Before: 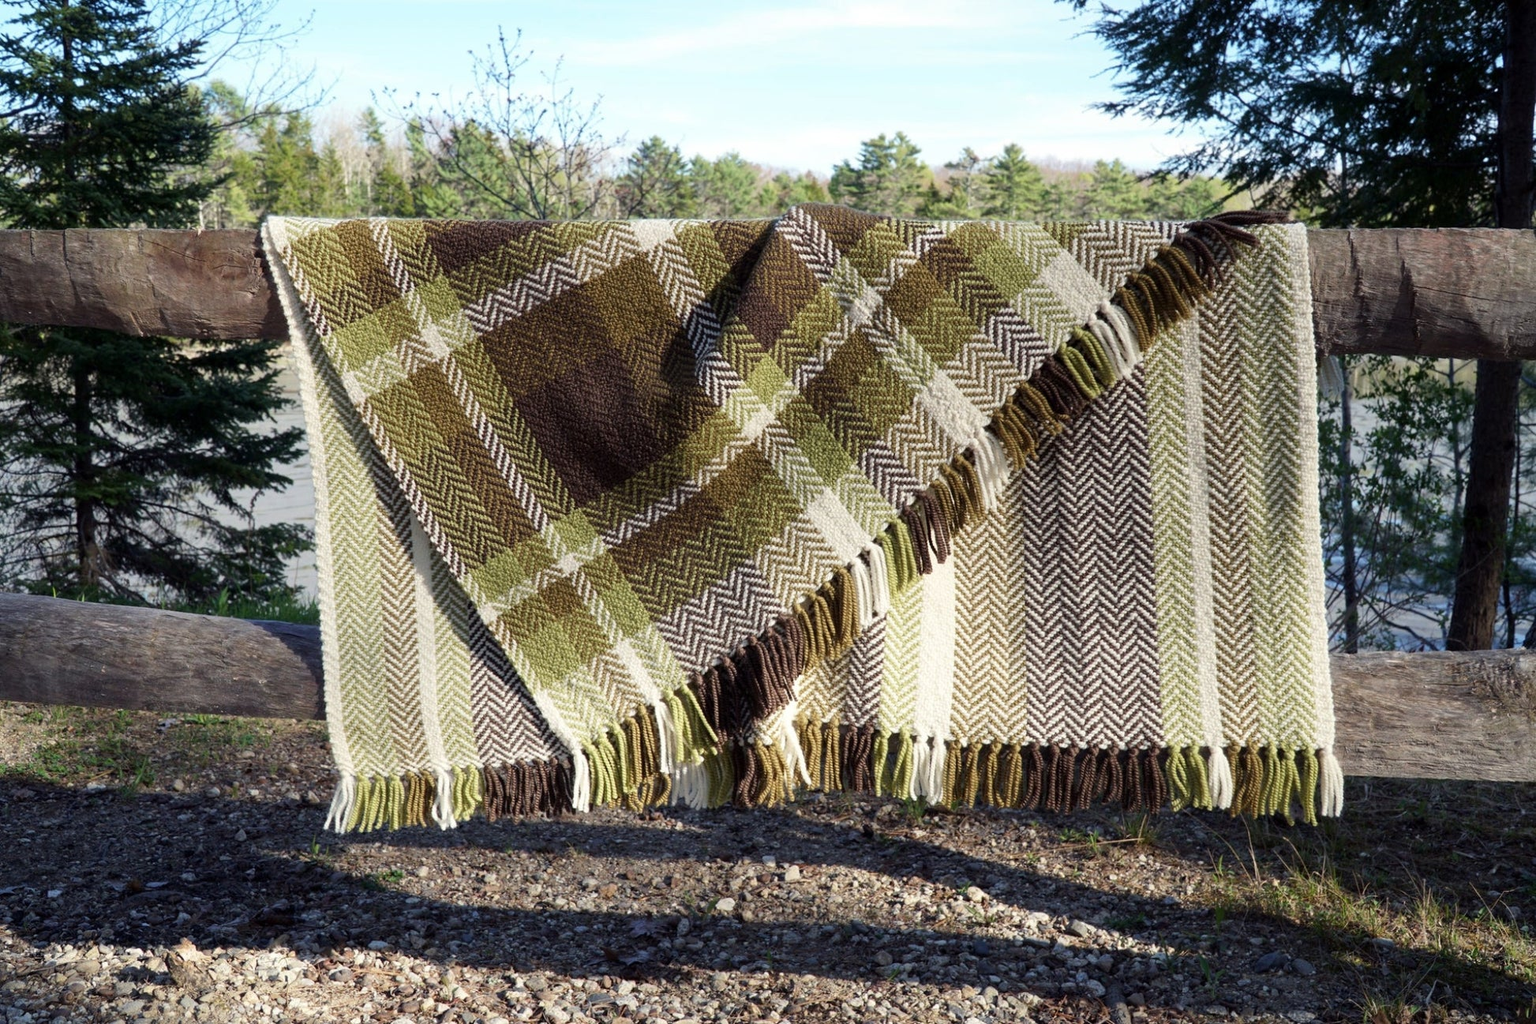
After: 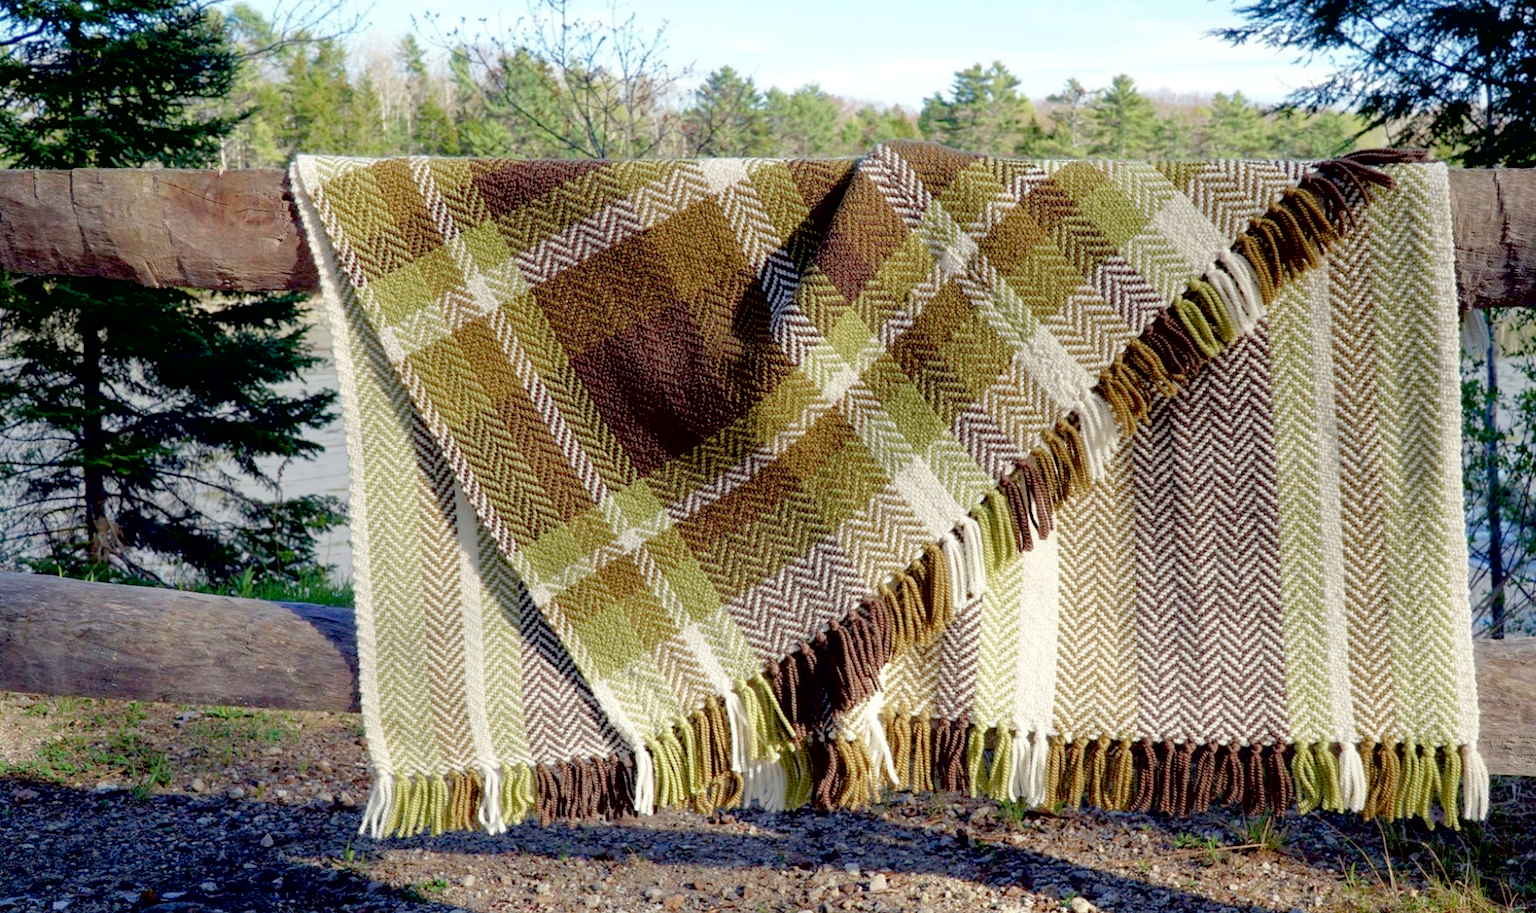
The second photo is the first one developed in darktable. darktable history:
tone curve: curves: ch0 [(0, 0) (0.004, 0.008) (0.077, 0.156) (0.169, 0.29) (0.774, 0.774) (1, 1)], color space Lab, linked channels, preserve colors none
crop: top 7.49%, right 9.717%, bottom 11.943%
exposure: black level correction 0.01, exposure 0.011 EV, compensate highlight preservation false
